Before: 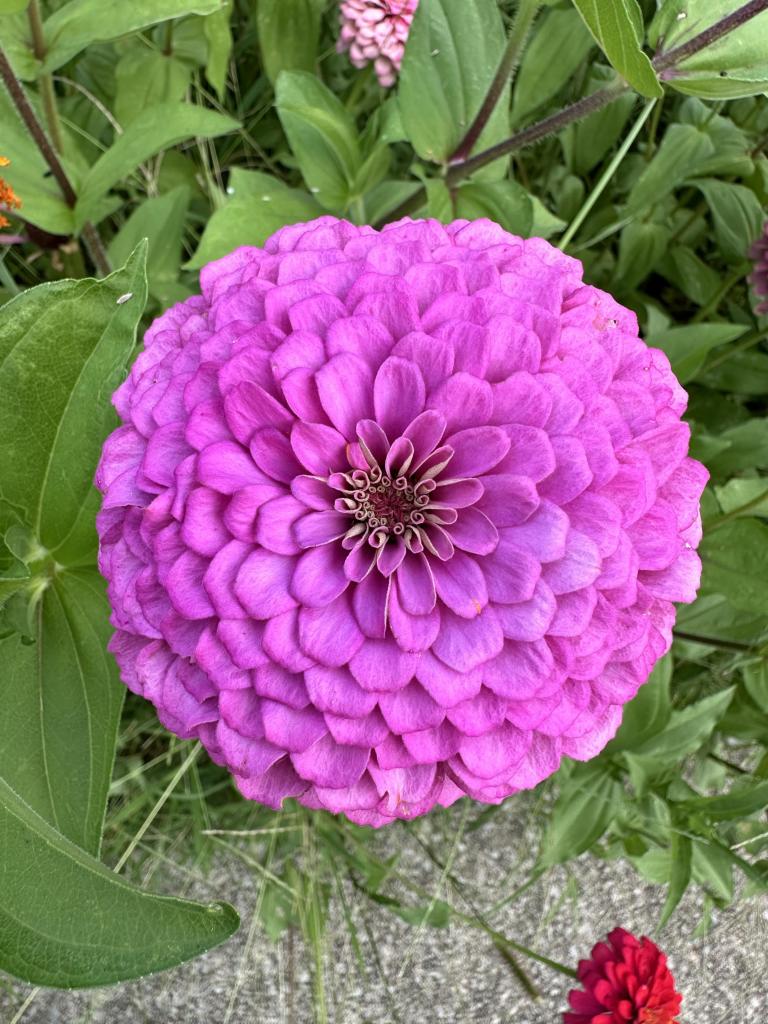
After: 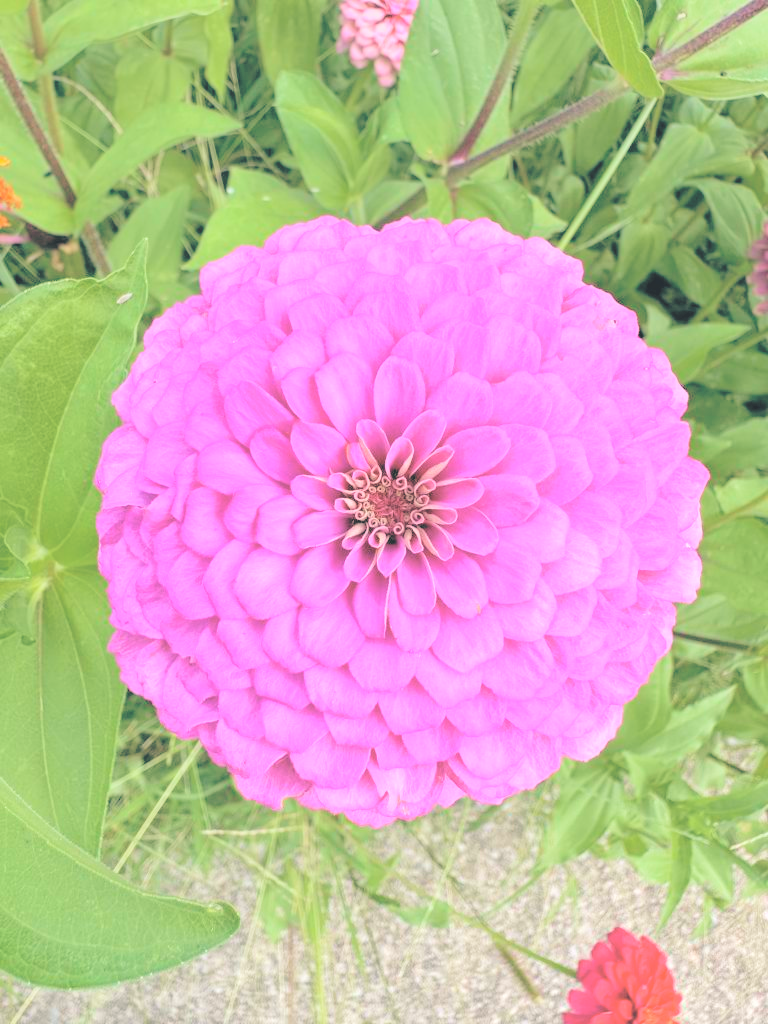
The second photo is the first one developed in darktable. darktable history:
color balance: lift [1, 0.998, 1.001, 1.002], gamma [1, 1.02, 1, 0.98], gain [1, 1.02, 1.003, 0.98]
contrast brightness saturation: brightness 1
graduated density: on, module defaults
velvia: on, module defaults
